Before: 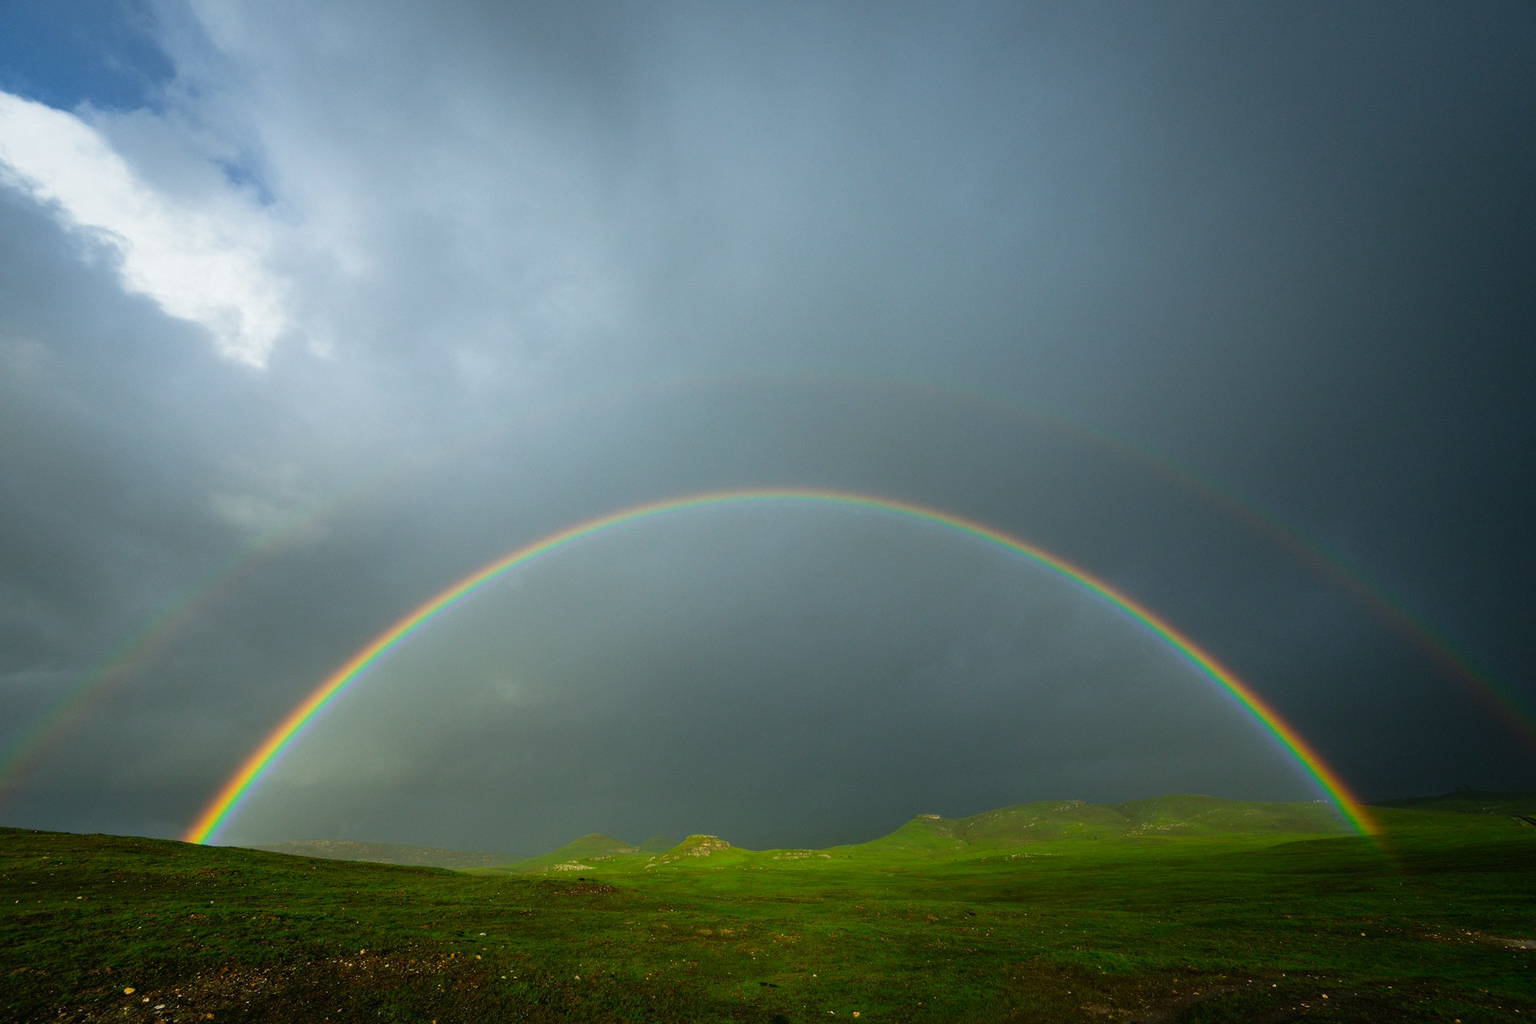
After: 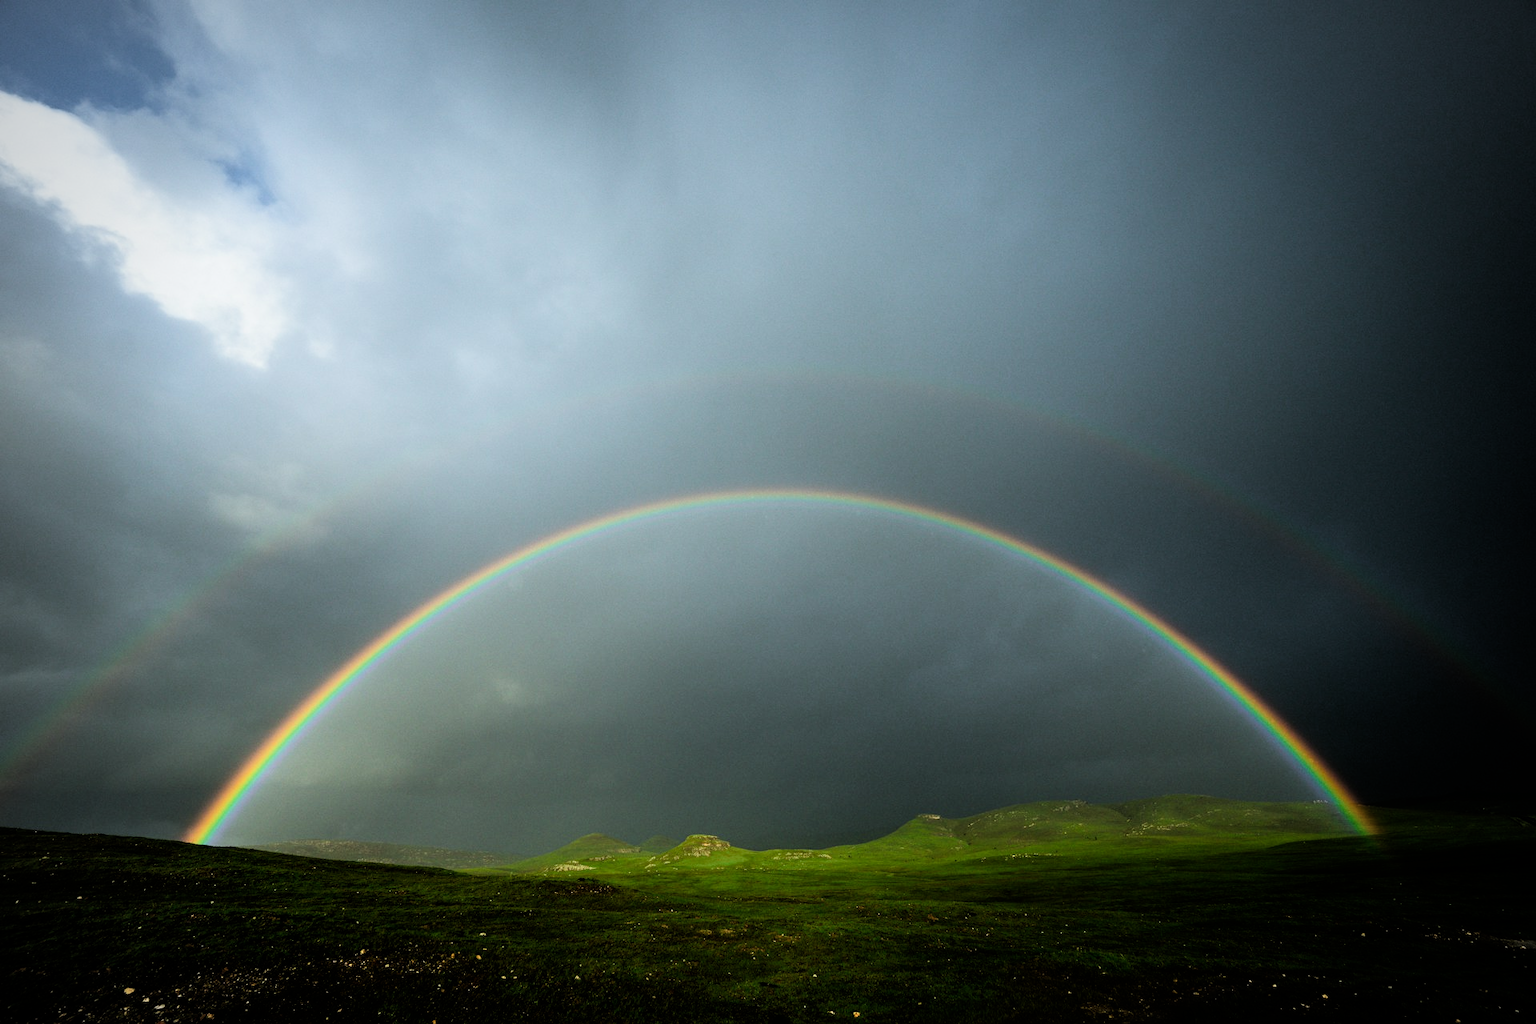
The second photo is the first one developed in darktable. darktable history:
filmic rgb: black relative exposure -5.42 EV, white relative exposure 2.85 EV, dynamic range scaling -37.73%, hardness 4, contrast 1.605, highlights saturation mix -0.93%
vignetting: fall-off radius 60.65%
